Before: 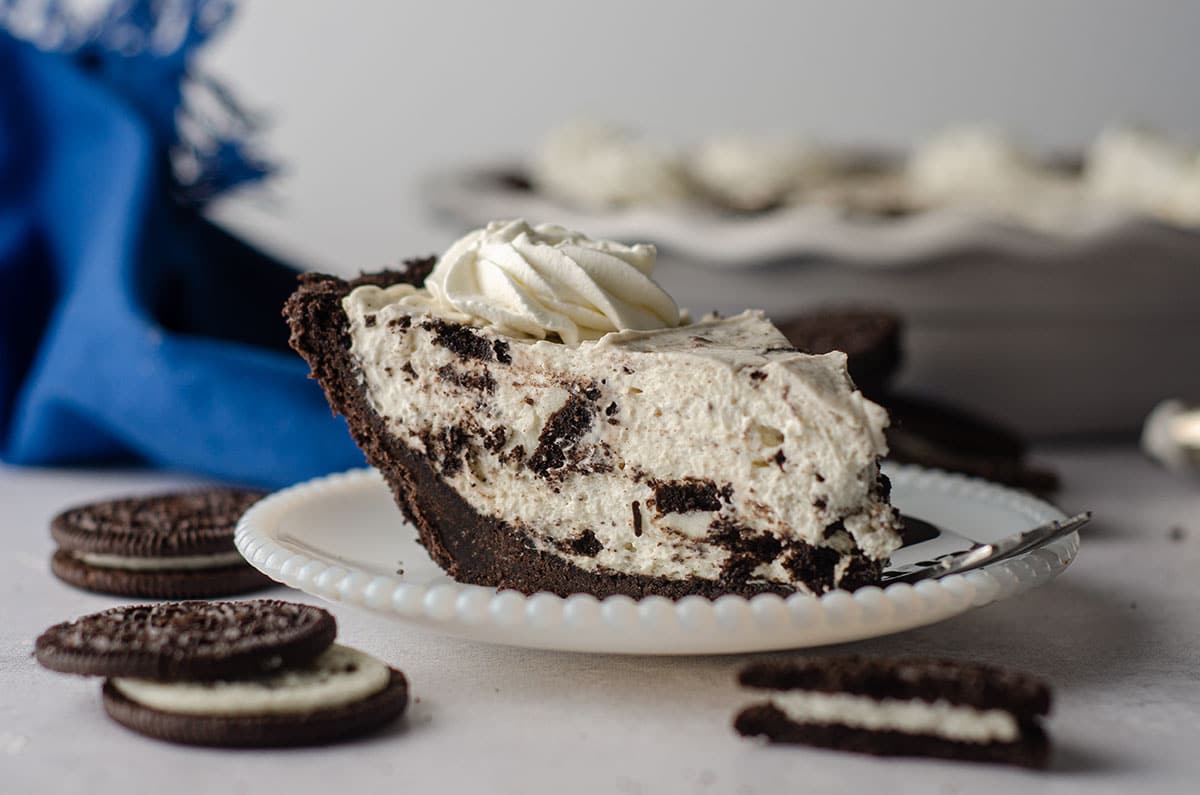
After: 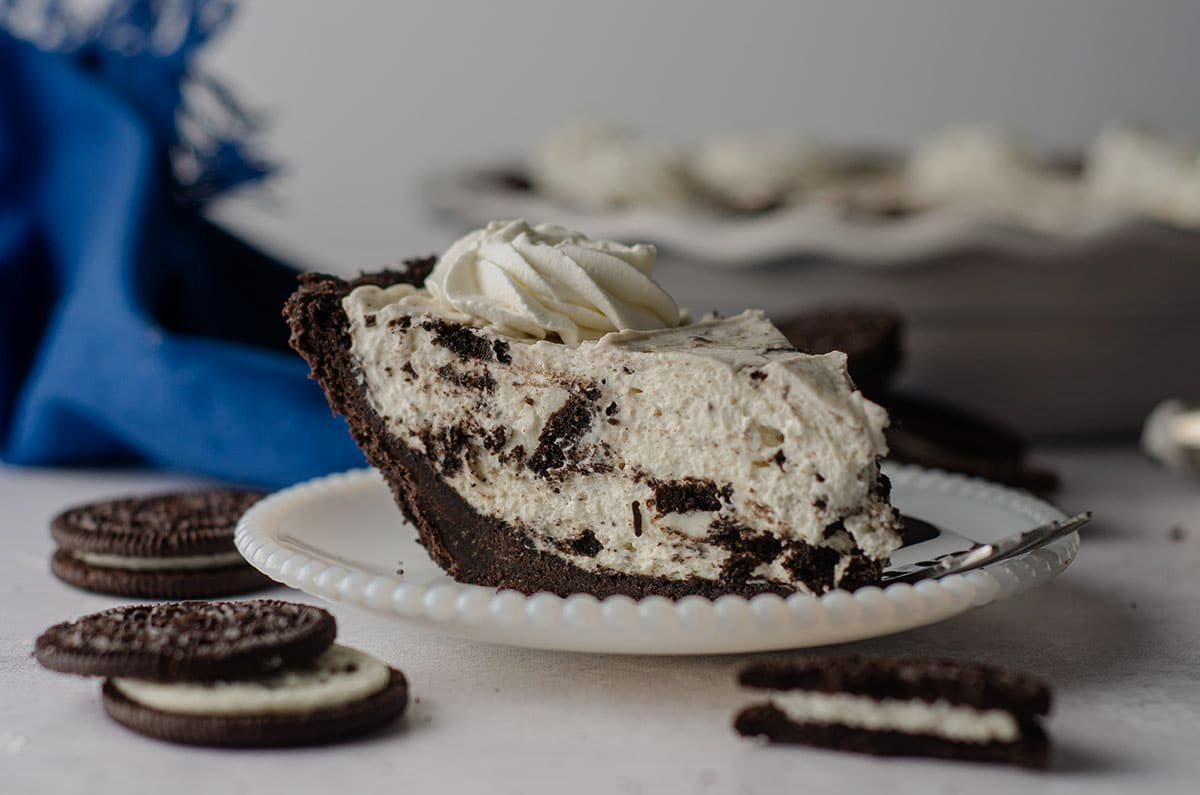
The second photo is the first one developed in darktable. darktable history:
graduated density: rotation 5.63°, offset 76.9
contrast brightness saturation: contrast 0.05
